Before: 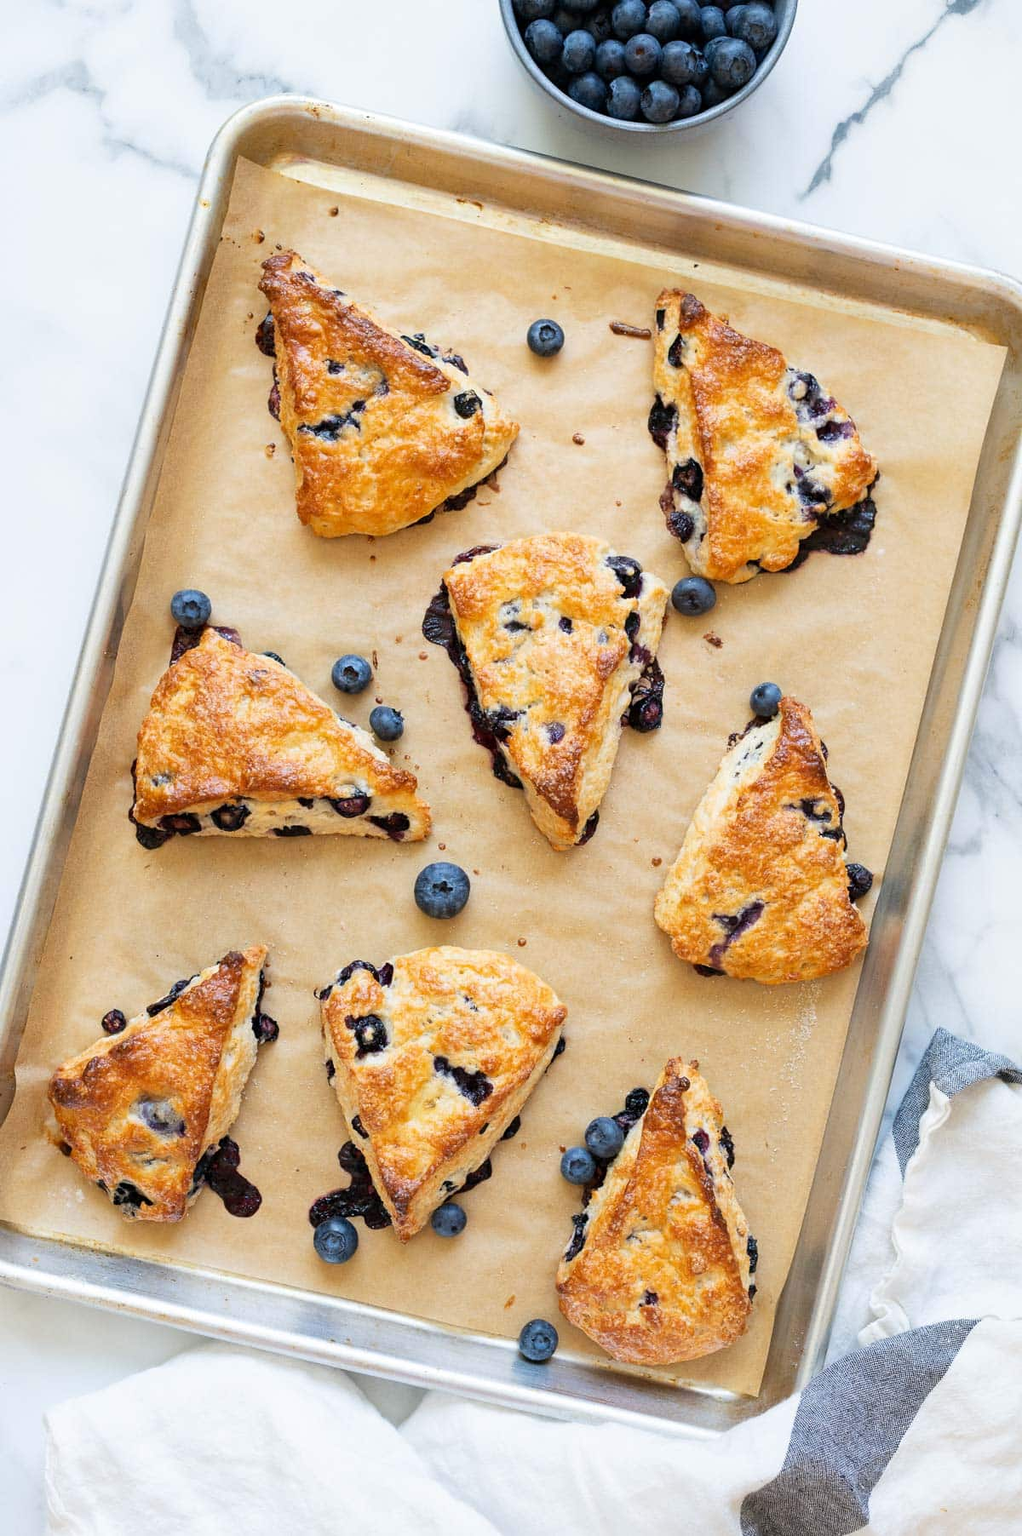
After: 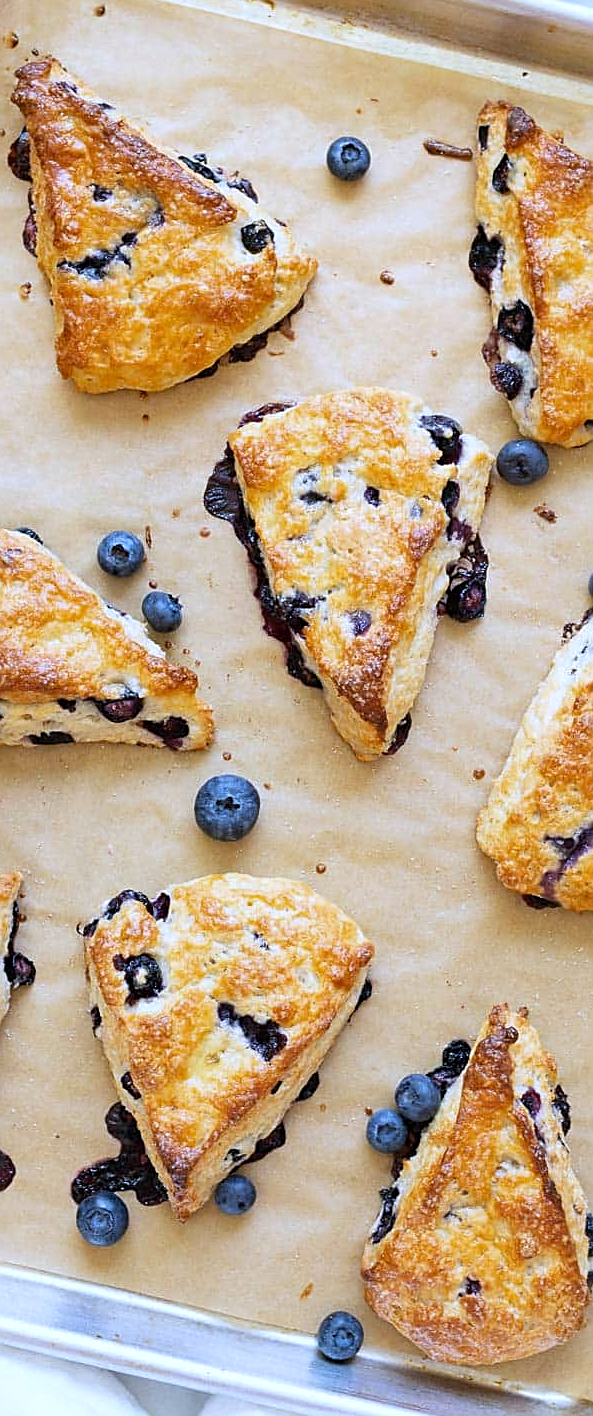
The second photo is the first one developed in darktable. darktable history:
crop and rotate: angle 0.02°, left 24.353%, top 13.219%, right 26.156%, bottom 8.224%
white balance: red 0.948, green 1.02, blue 1.176
sharpen: on, module defaults
